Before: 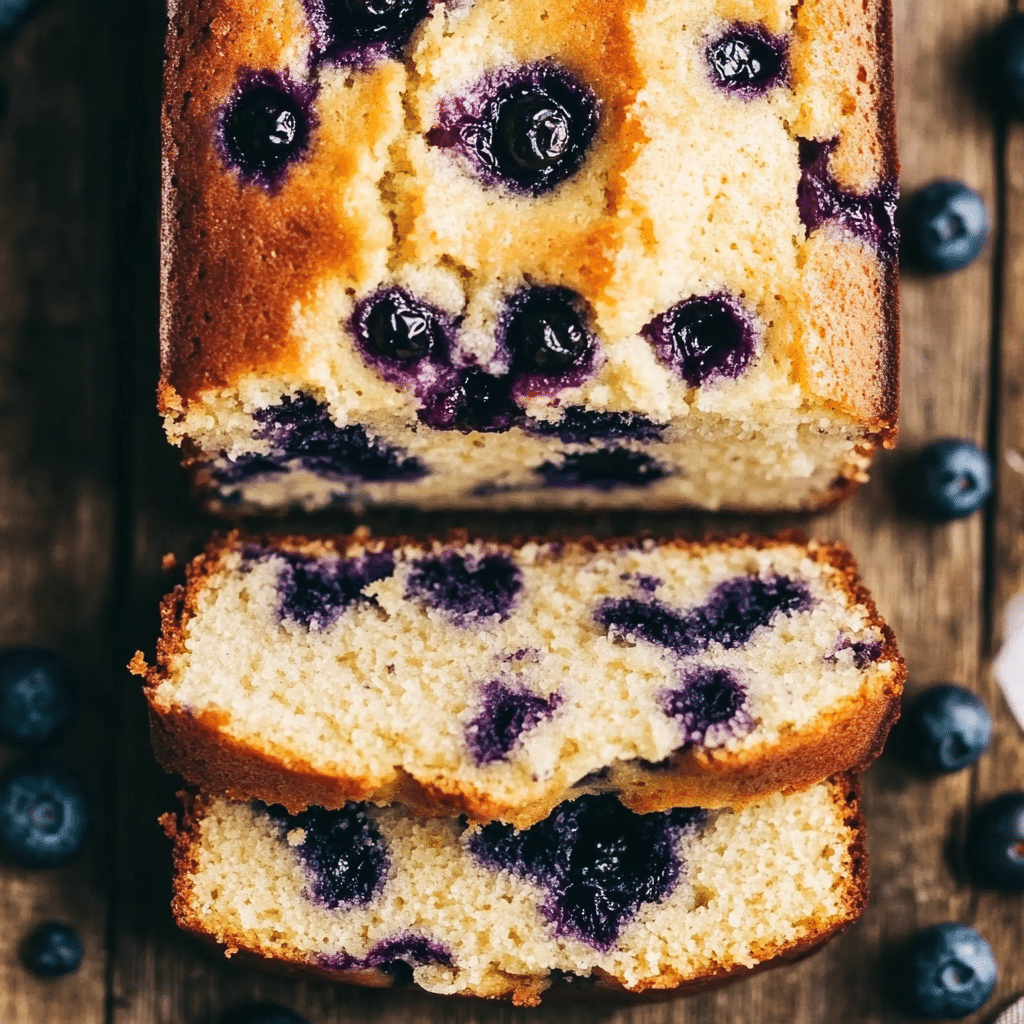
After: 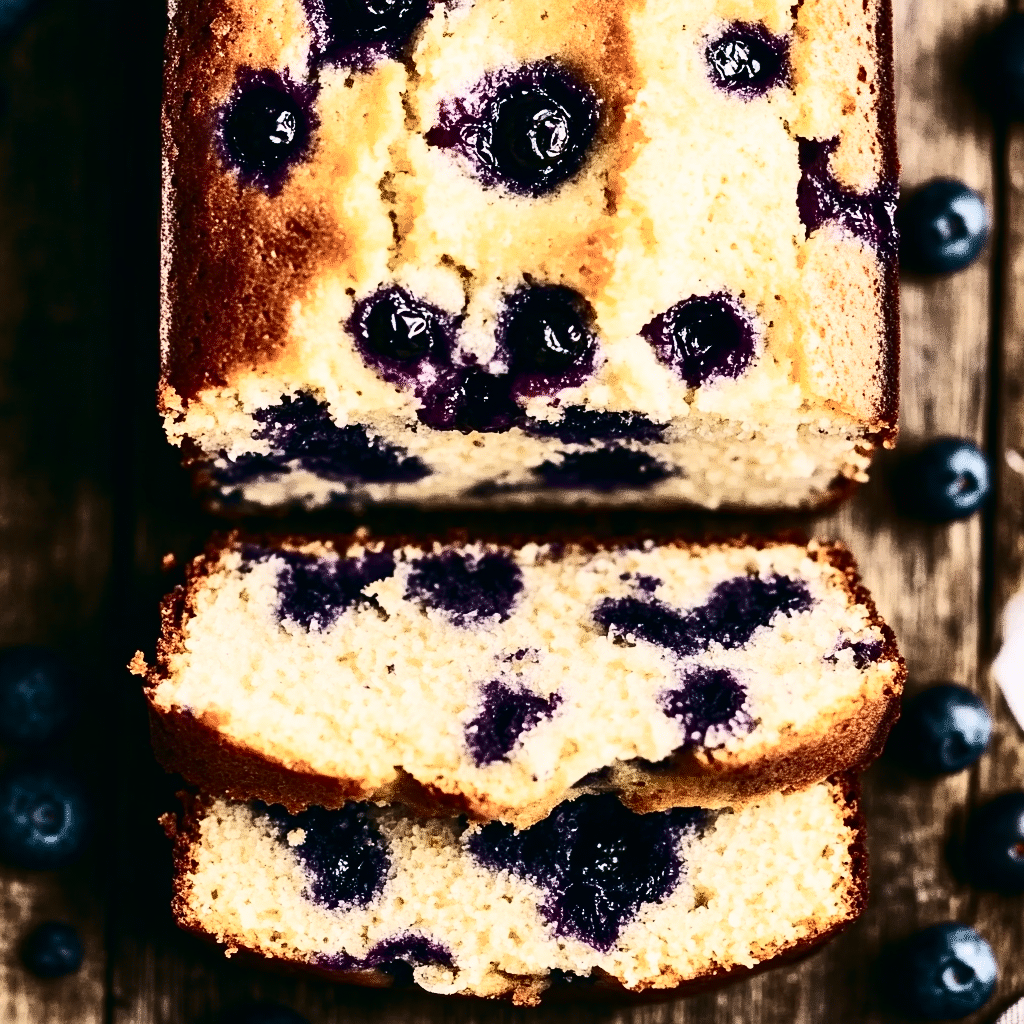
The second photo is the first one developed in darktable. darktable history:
shadows and highlights: radius 264.75, soften with gaussian
contrast brightness saturation: contrast 0.5, saturation -0.1
